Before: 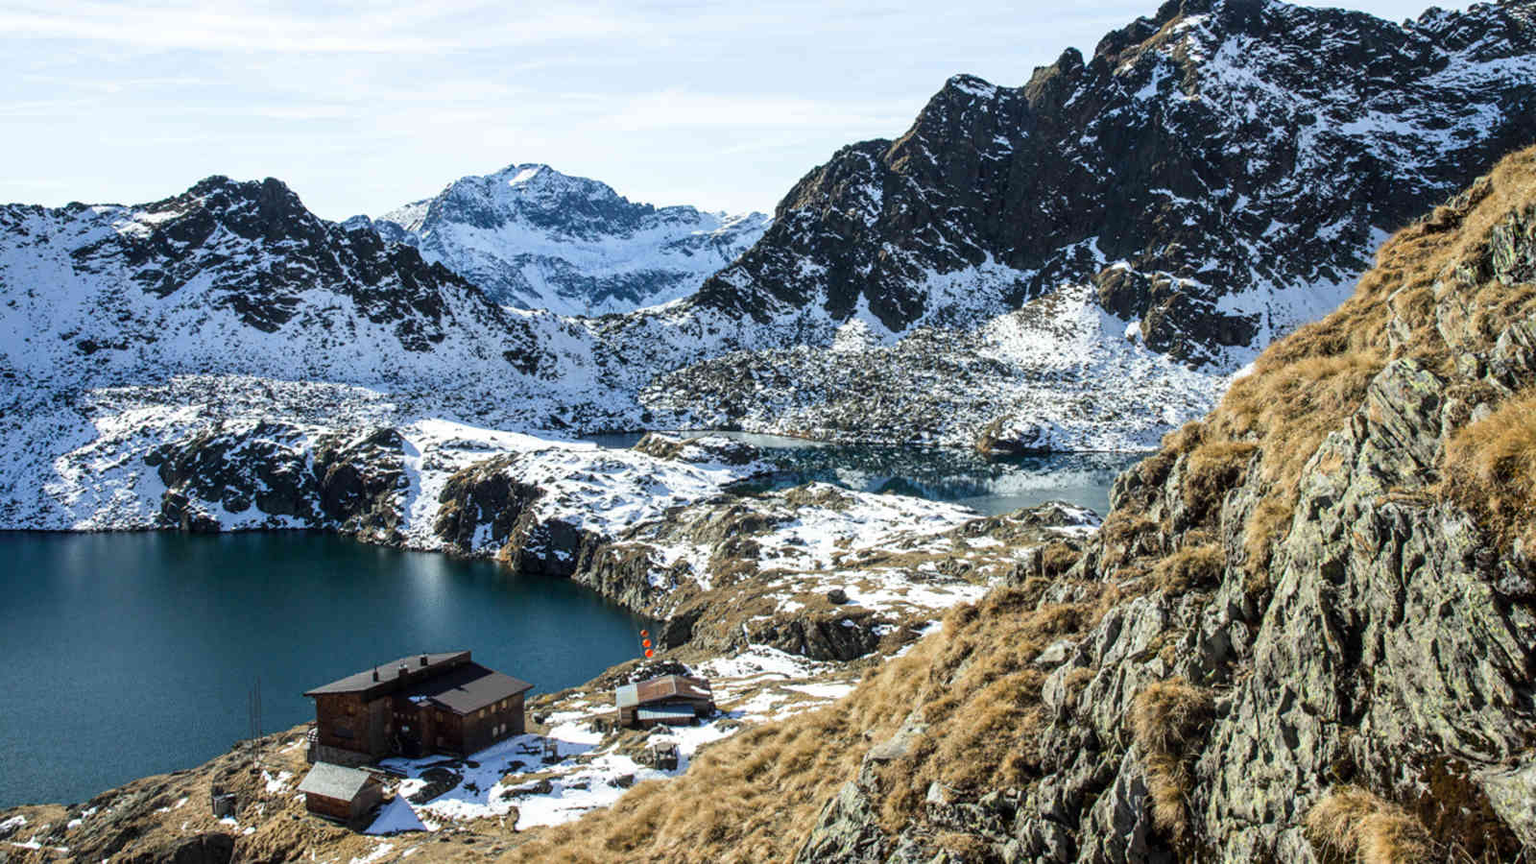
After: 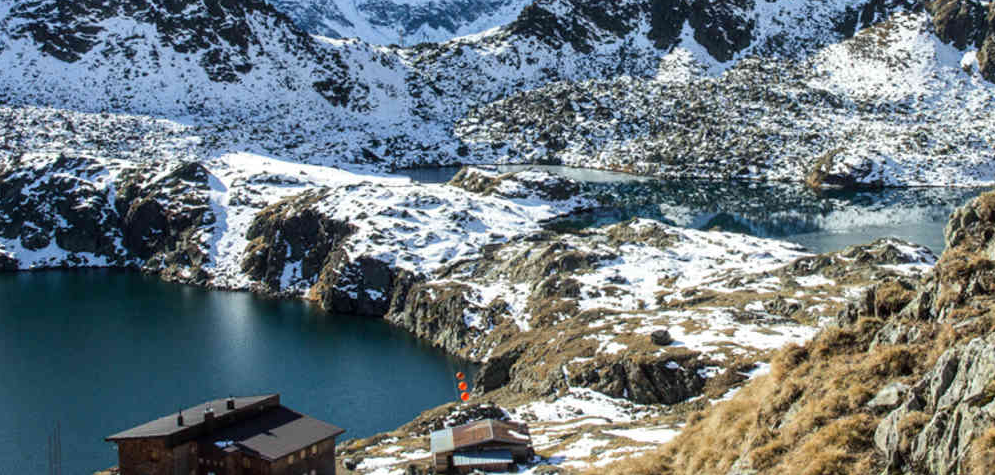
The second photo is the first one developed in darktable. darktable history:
crop: left 13.225%, top 31.618%, right 24.528%, bottom 15.59%
